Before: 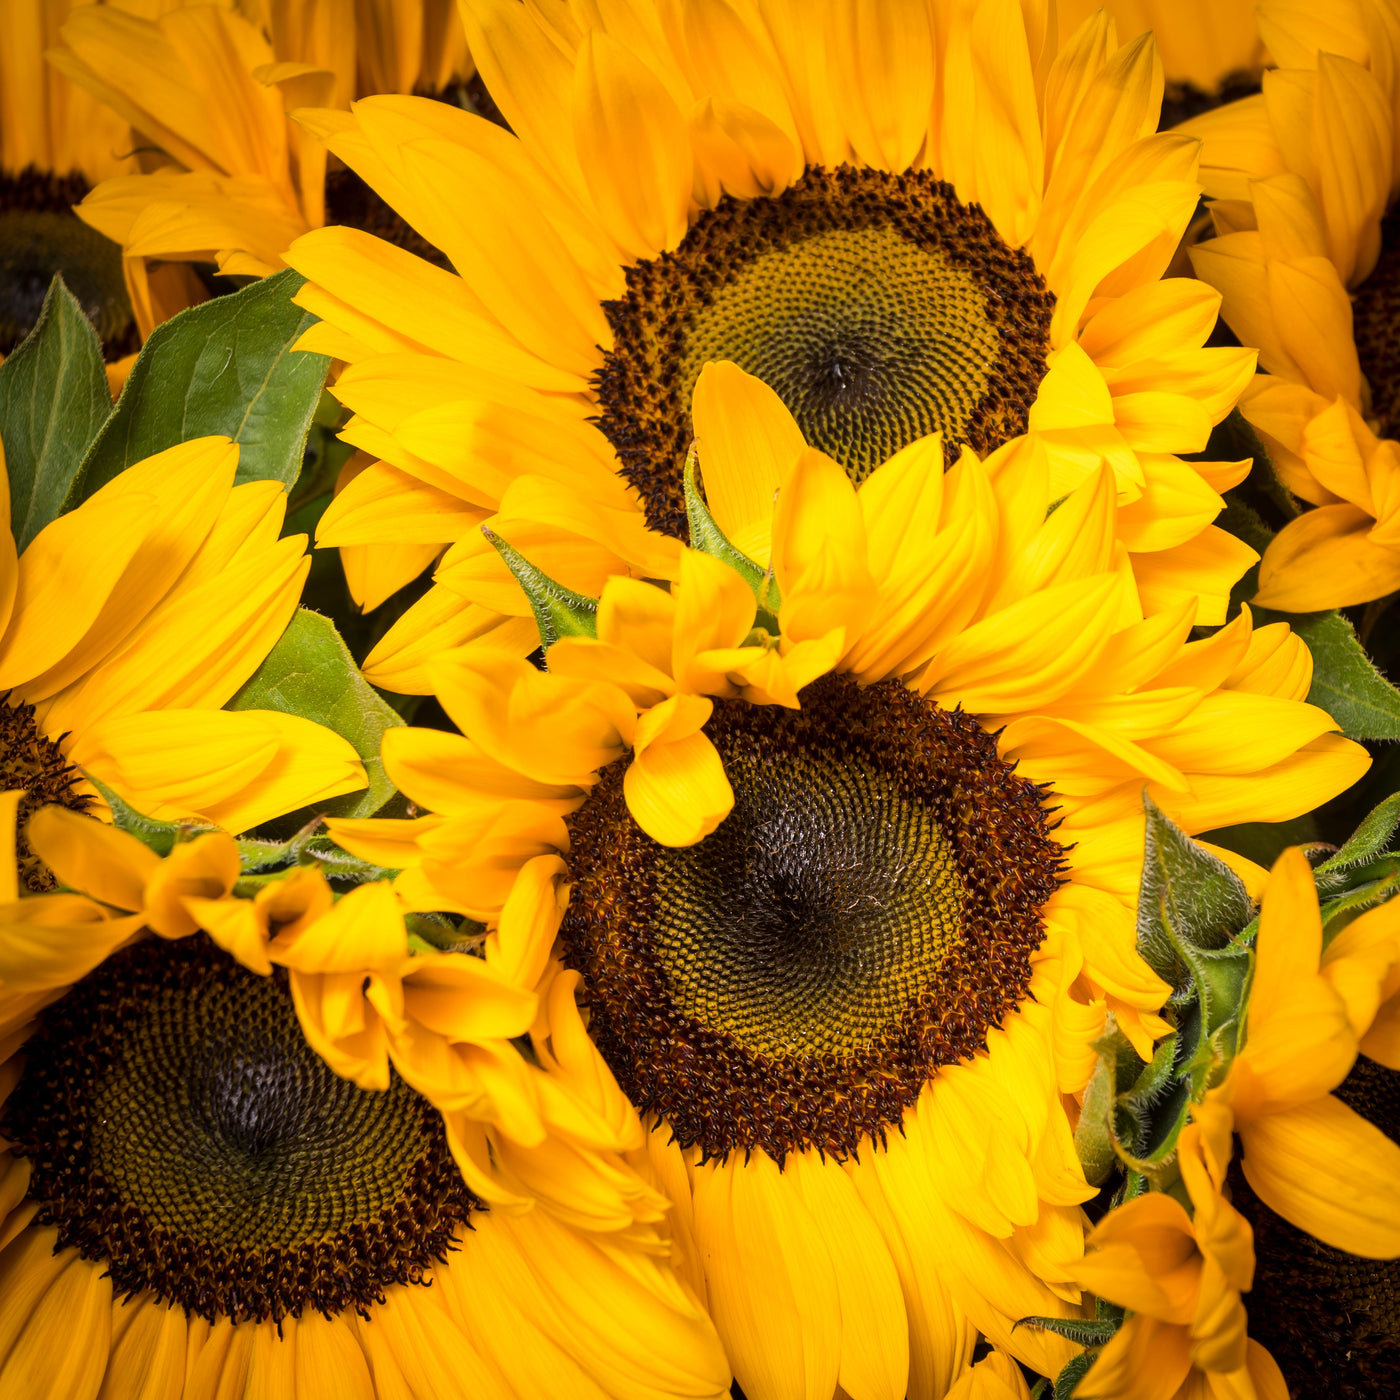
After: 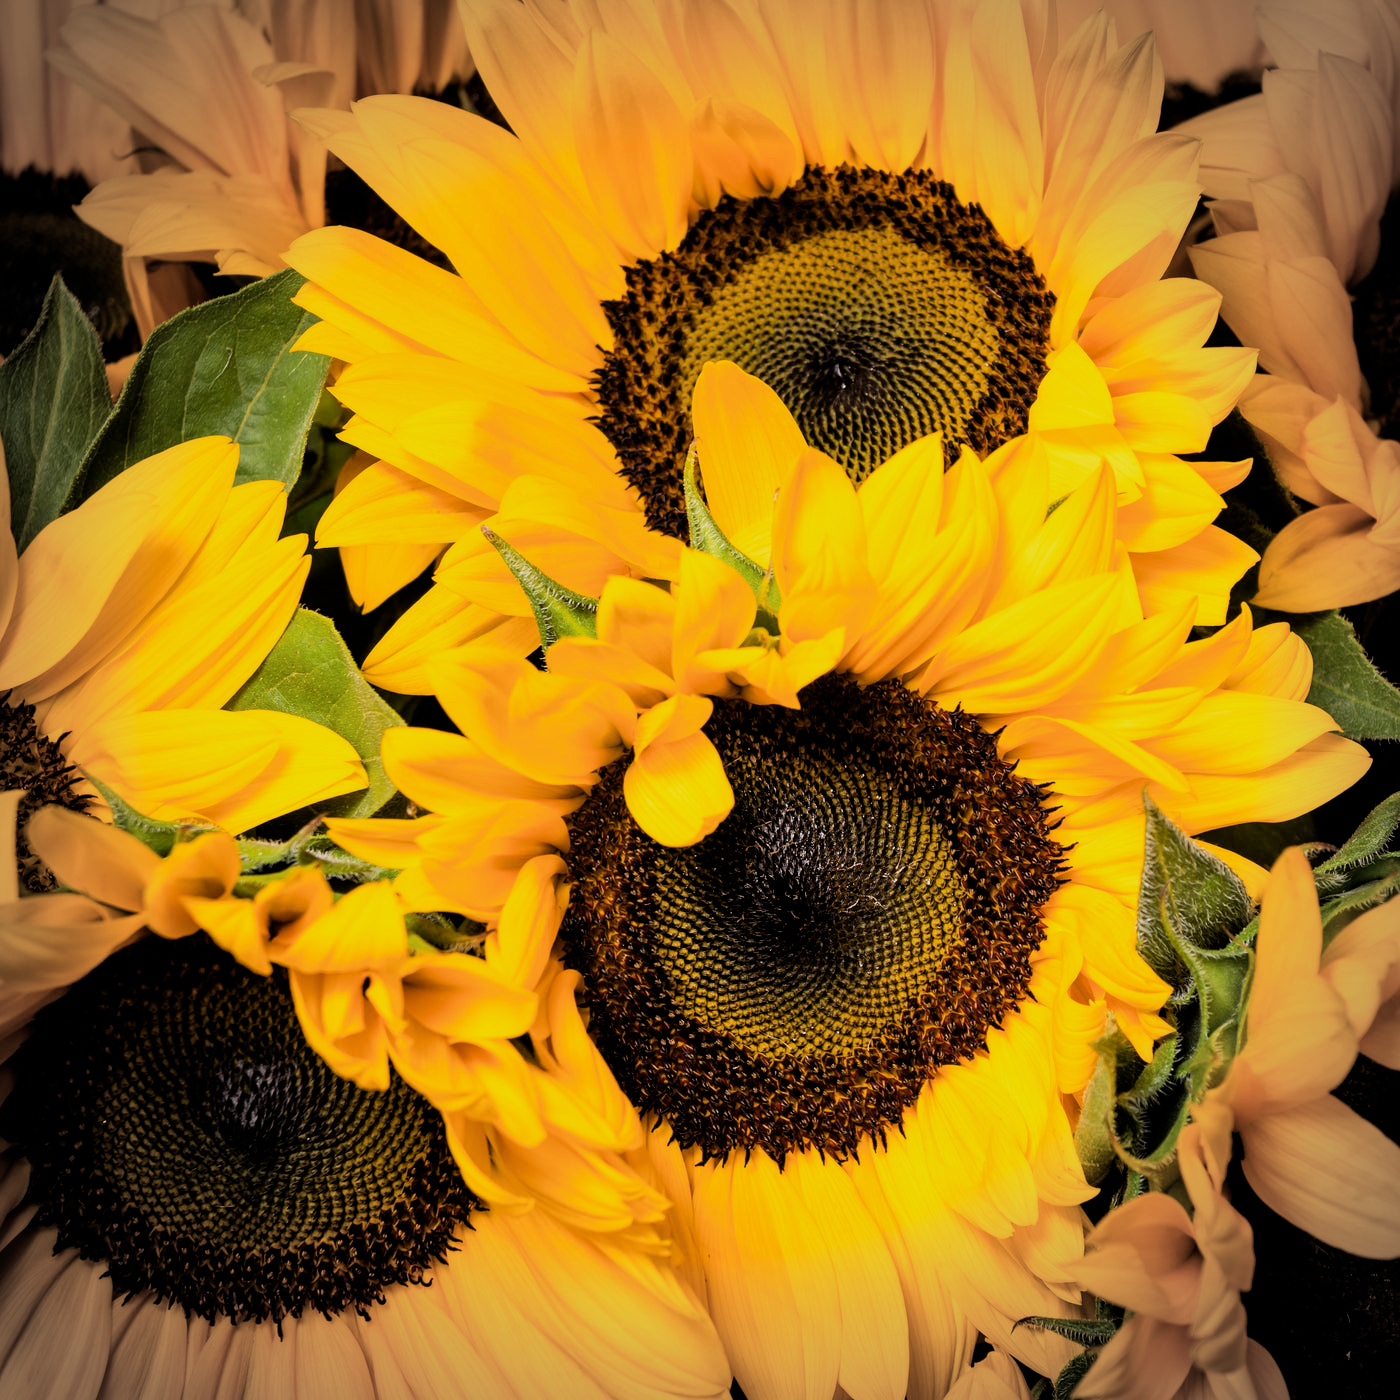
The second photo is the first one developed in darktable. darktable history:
filmic rgb: black relative exposure -5 EV, white relative exposure 3.5 EV, hardness 3.19, contrast 1.2, highlights saturation mix -30%
vignetting: on, module defaults
tone equalizer: on, module defaults
